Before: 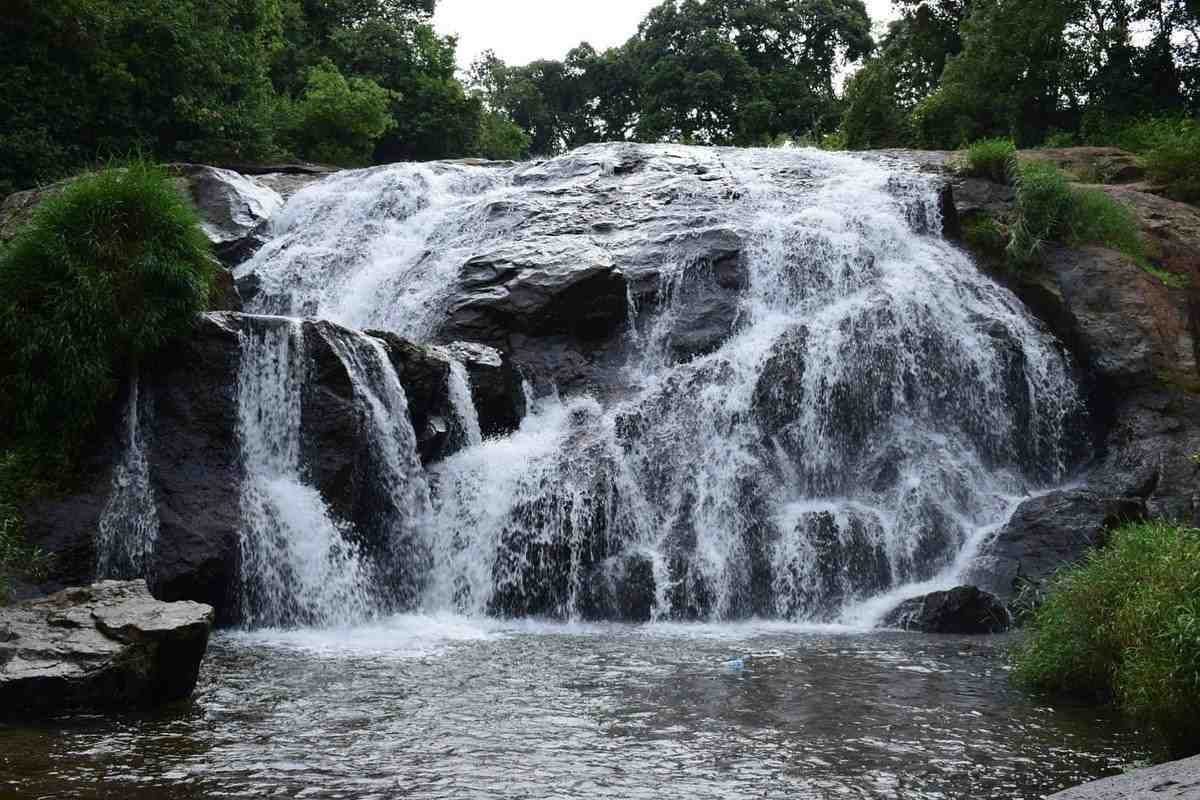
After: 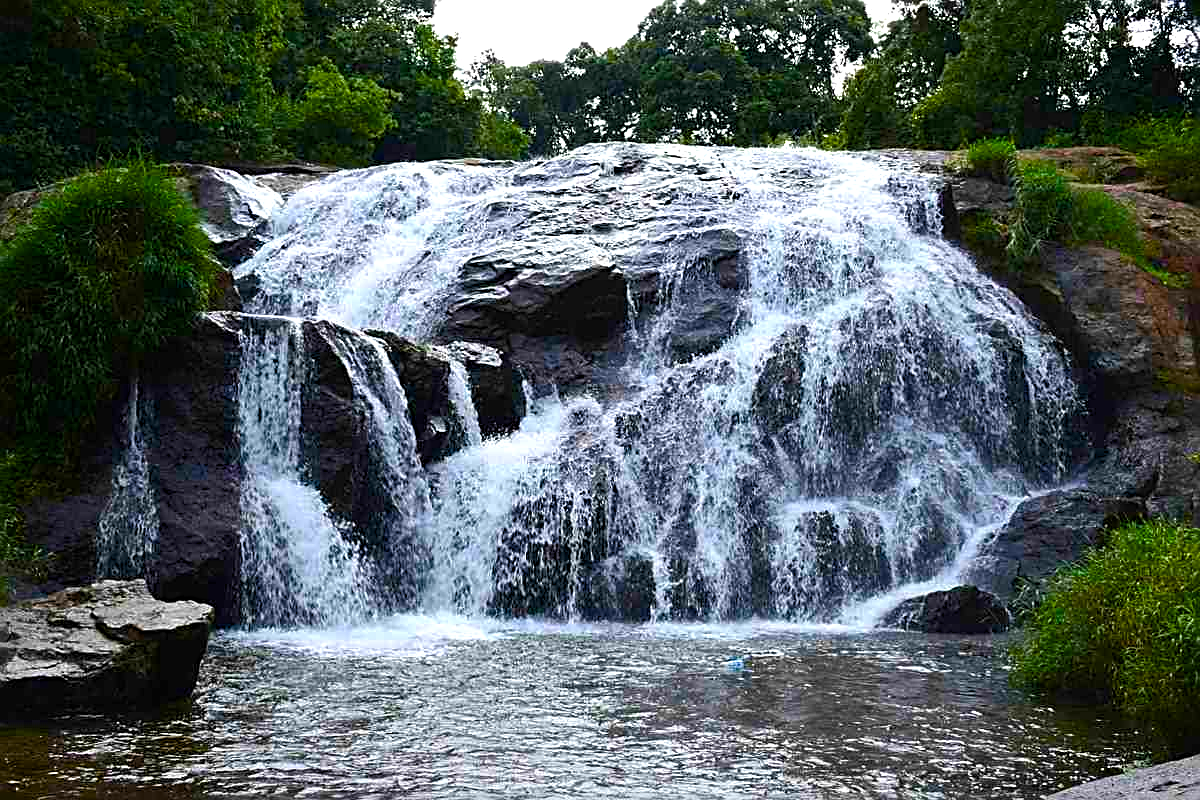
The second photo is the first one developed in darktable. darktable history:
sharpen: radius 2.533, amount 0.617
color balance rgb: perceptual saturation grading › global saturation 36.951%, perceptual saturation grading › shadows 36.105%, perceptual brilliance grading › highlights 10.07%, perceptual brilliance grading › mid-tones 5.702%, global vibrance 31.159%
